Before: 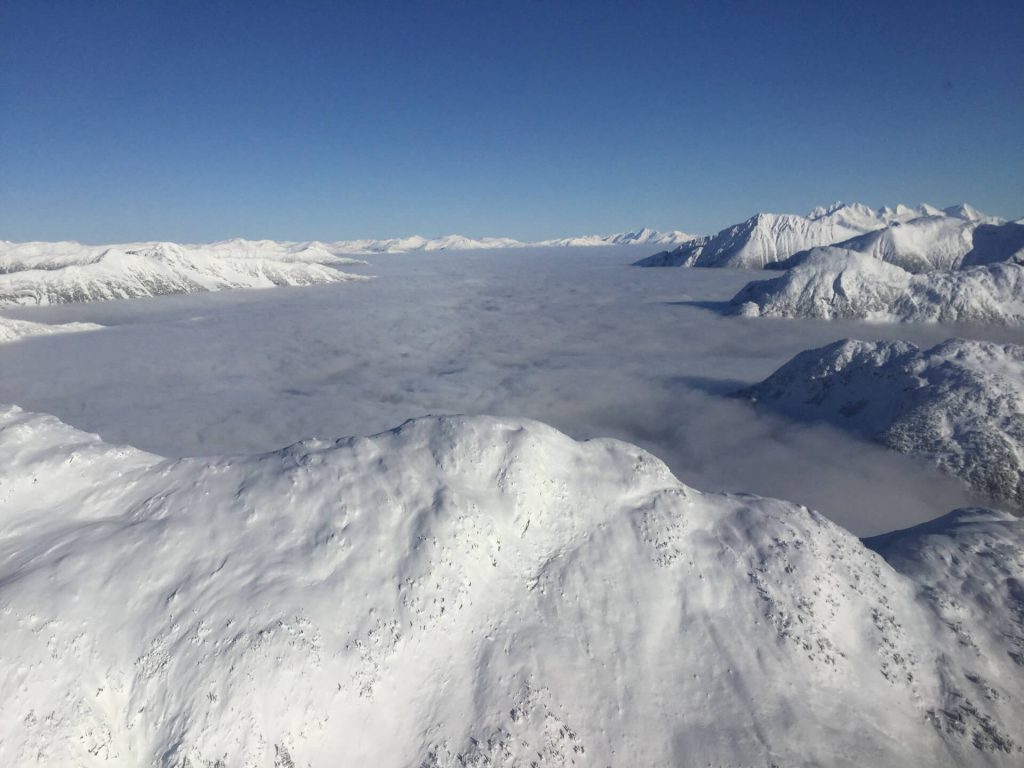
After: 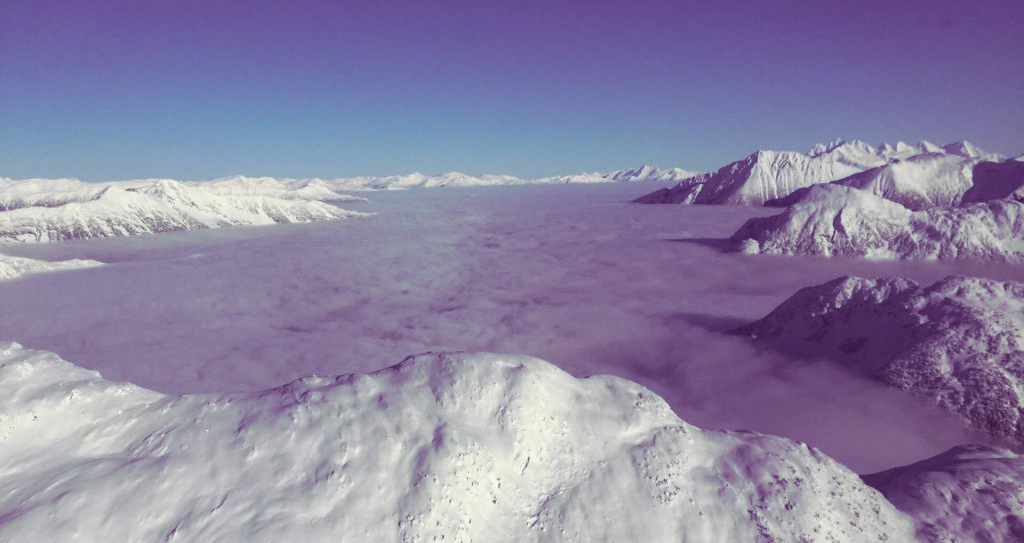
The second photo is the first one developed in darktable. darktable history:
split-toning: shadows › hue 277.2°, shadows › saturation 0.74
crop and rotate: top 8.293%, bottom 20.996%
